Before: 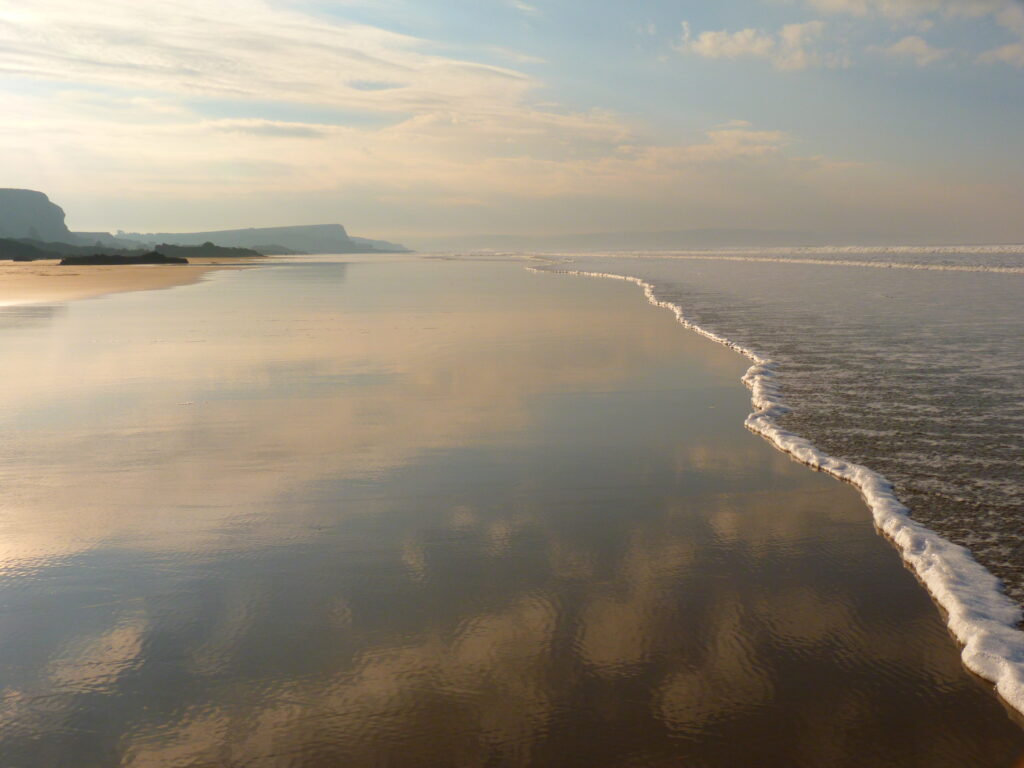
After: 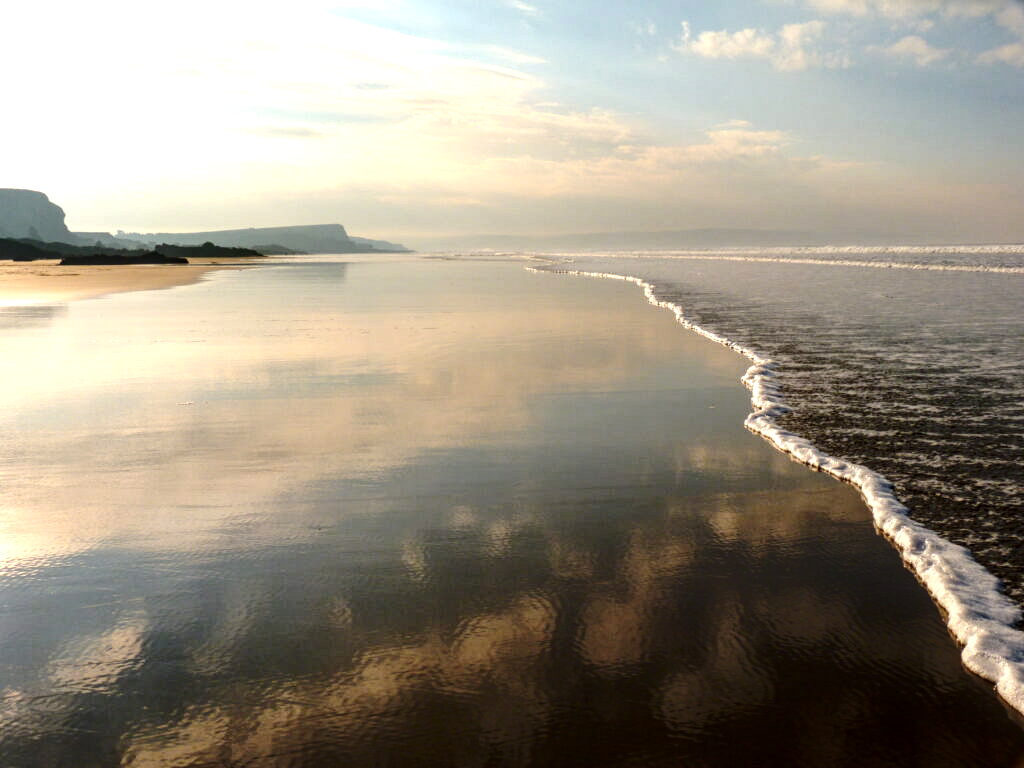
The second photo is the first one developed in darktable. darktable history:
tone equalizer: -8 EV -0.75 EV, -7 EV -0.7 EV, -6 EV -0.6 EV, -5 EV -0.4 EV, -3 EV 0.4 EV, -2 EV 0.6 EV, -1 EV 0.7 EV, +0 EV 0.75 EV, edges refinement/feathering 500, mask exposure compensation -1.57 EV, preserve details no
base curve: curves: ch0 [(0, 0) (0.073, 0.04) (0.157, 0.139) (0.492, 0.492) (0.758, 0.758) (1, 1)], preserve colors none
local contrast: highlights 25%, detail 150%
